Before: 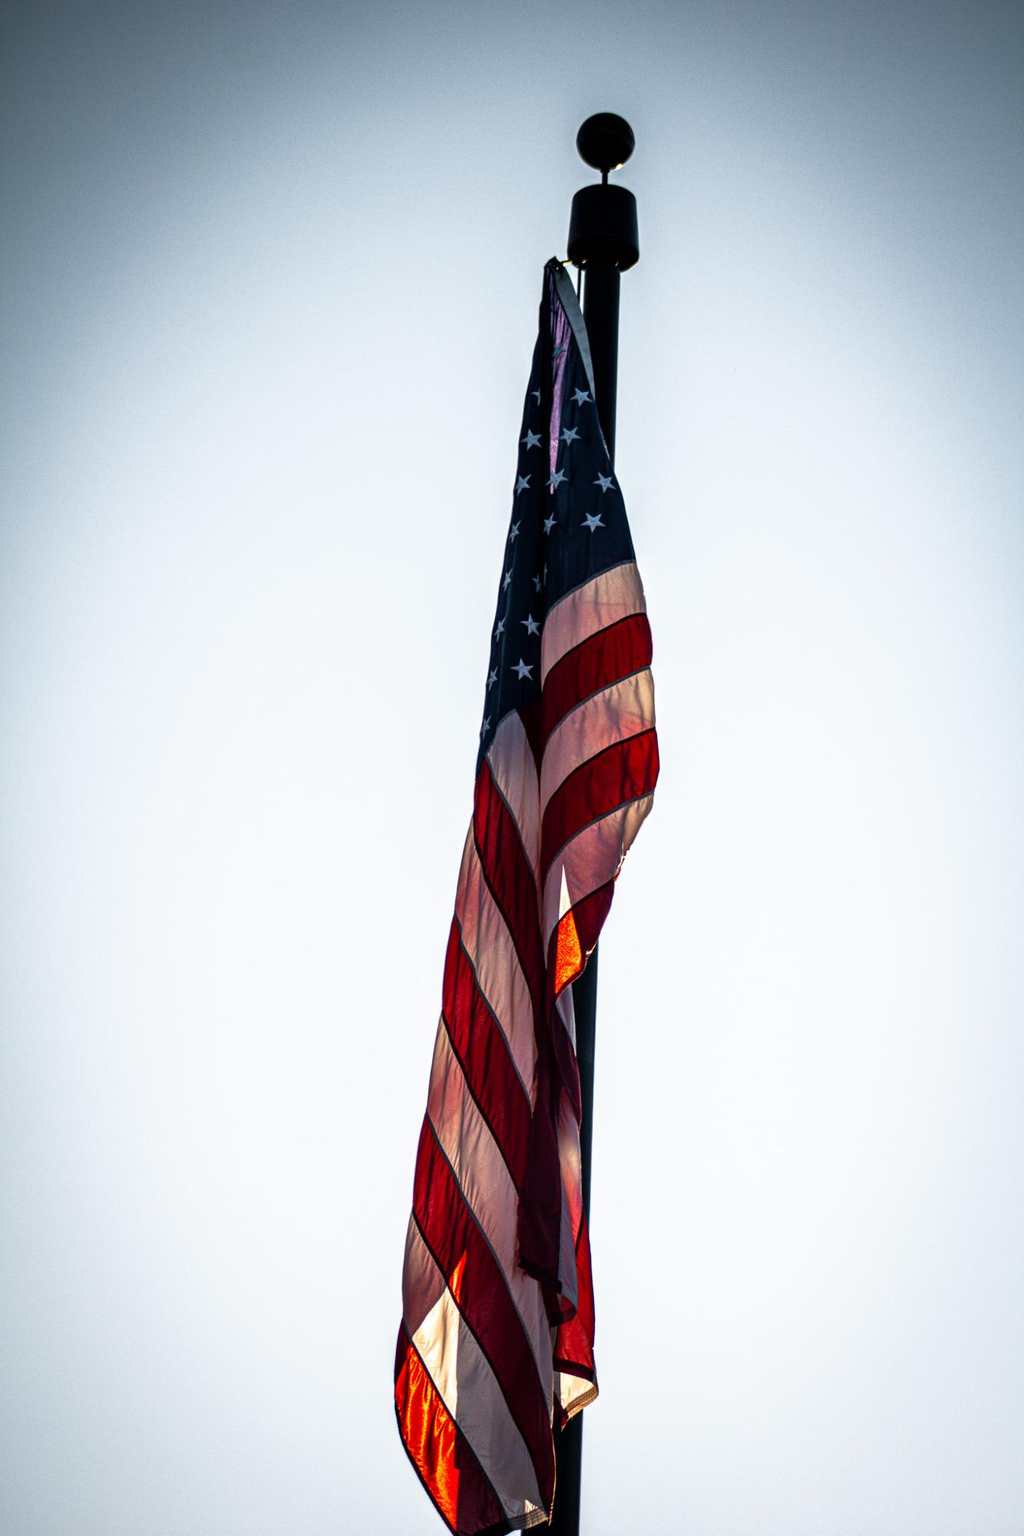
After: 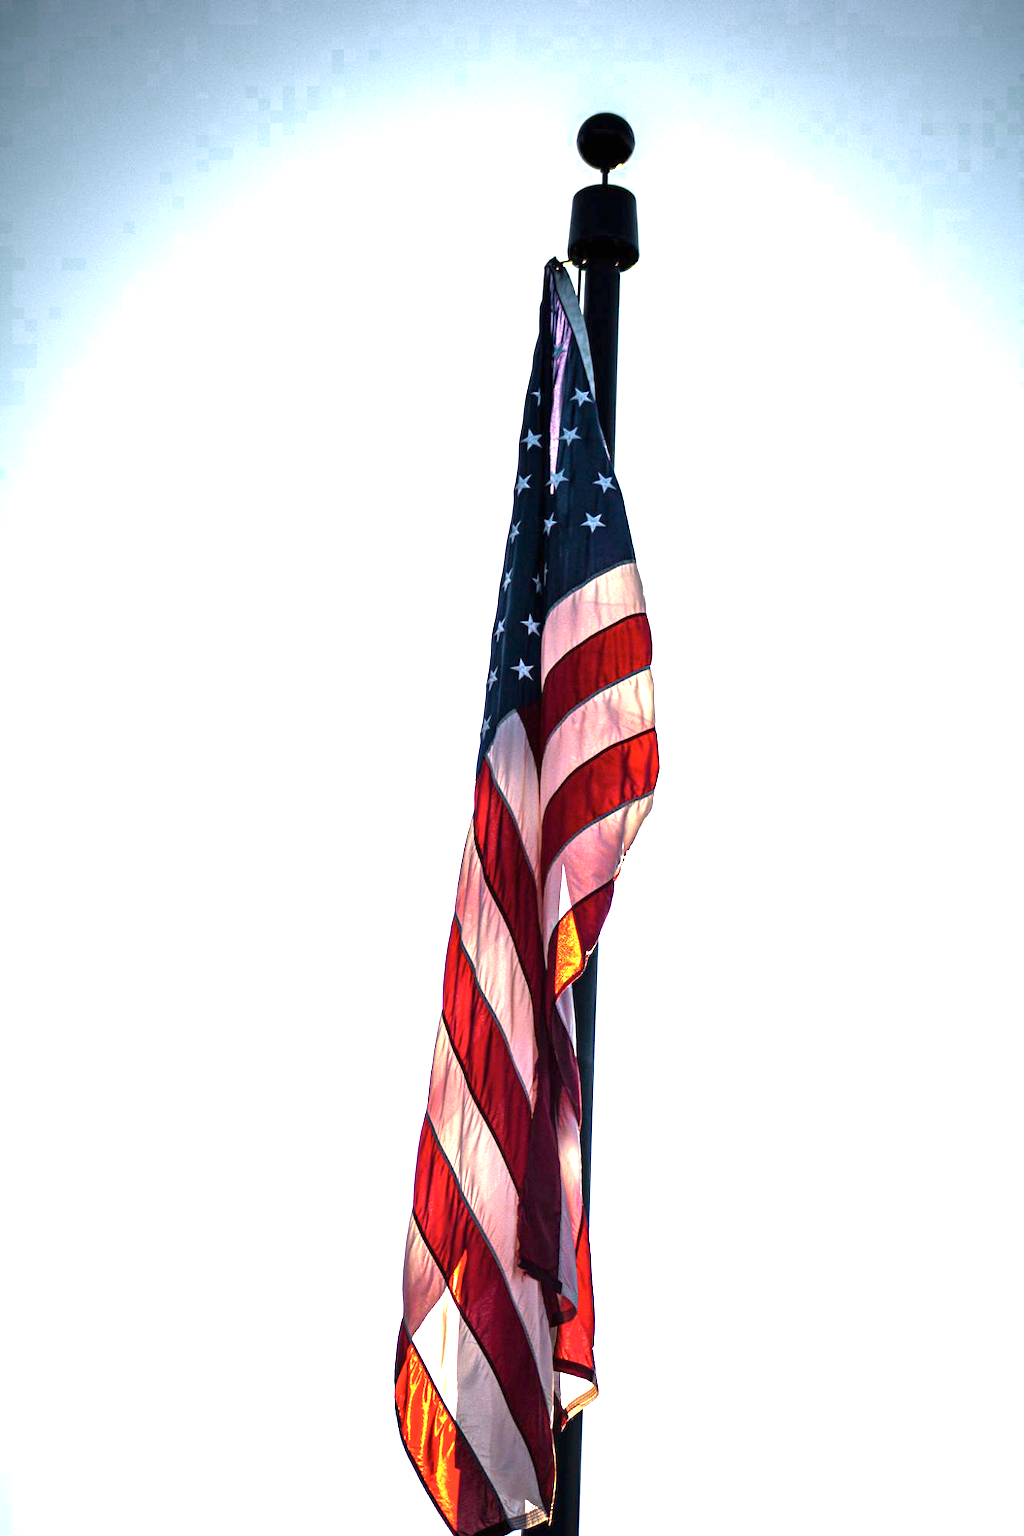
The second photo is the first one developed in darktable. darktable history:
color zones: curves: ch0 [(0.25, 0.5) (0.636, 0.25) (0.75, 0.5)]
exposure: black level correction 0, exposure 1.624 EV, compensate highlight preservation false
